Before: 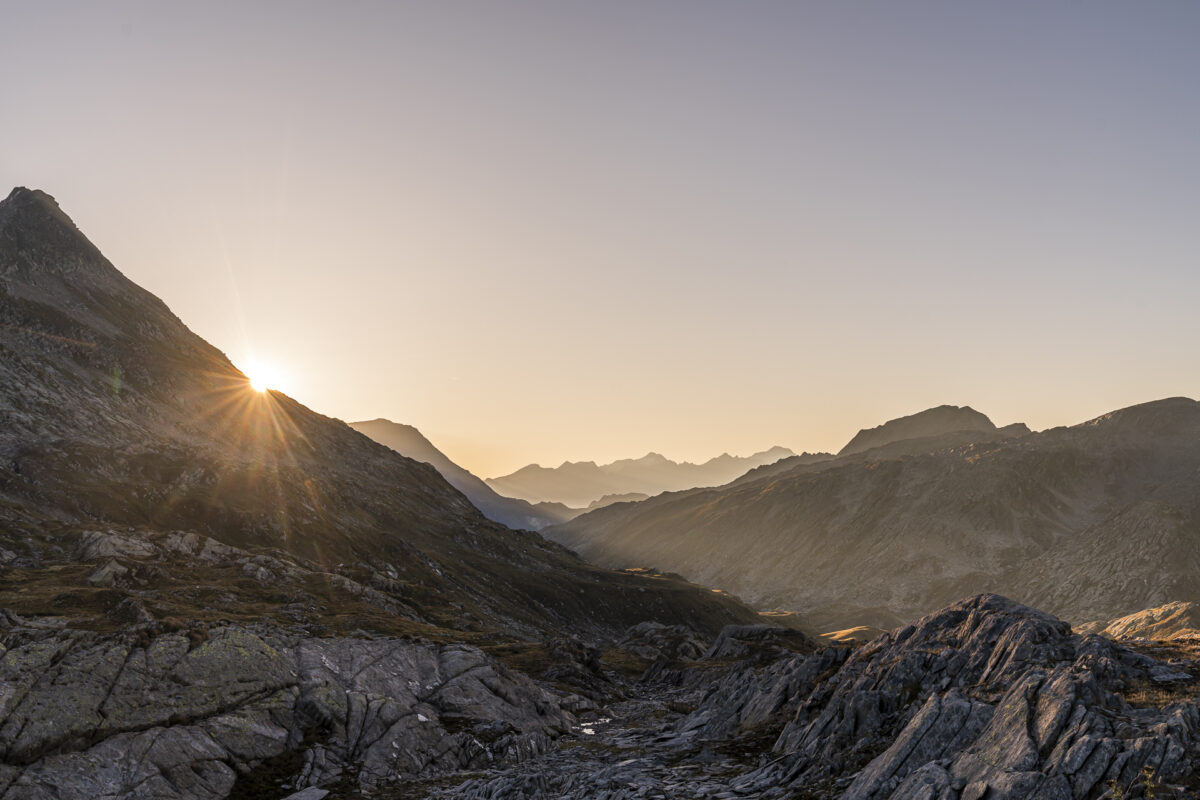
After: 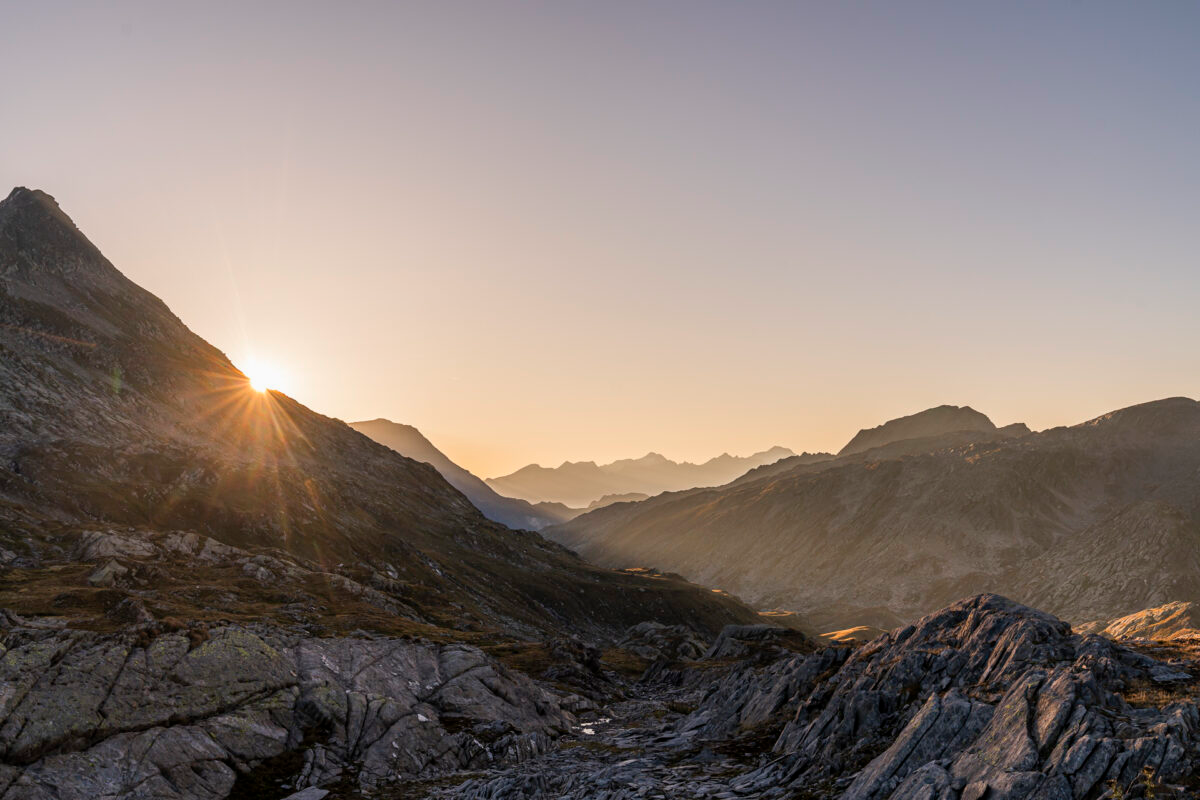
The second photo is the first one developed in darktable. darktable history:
exposure: exposure -0.059 EV, compensate highlight preservation false
contrast brightness saturation: saturation 0.127
